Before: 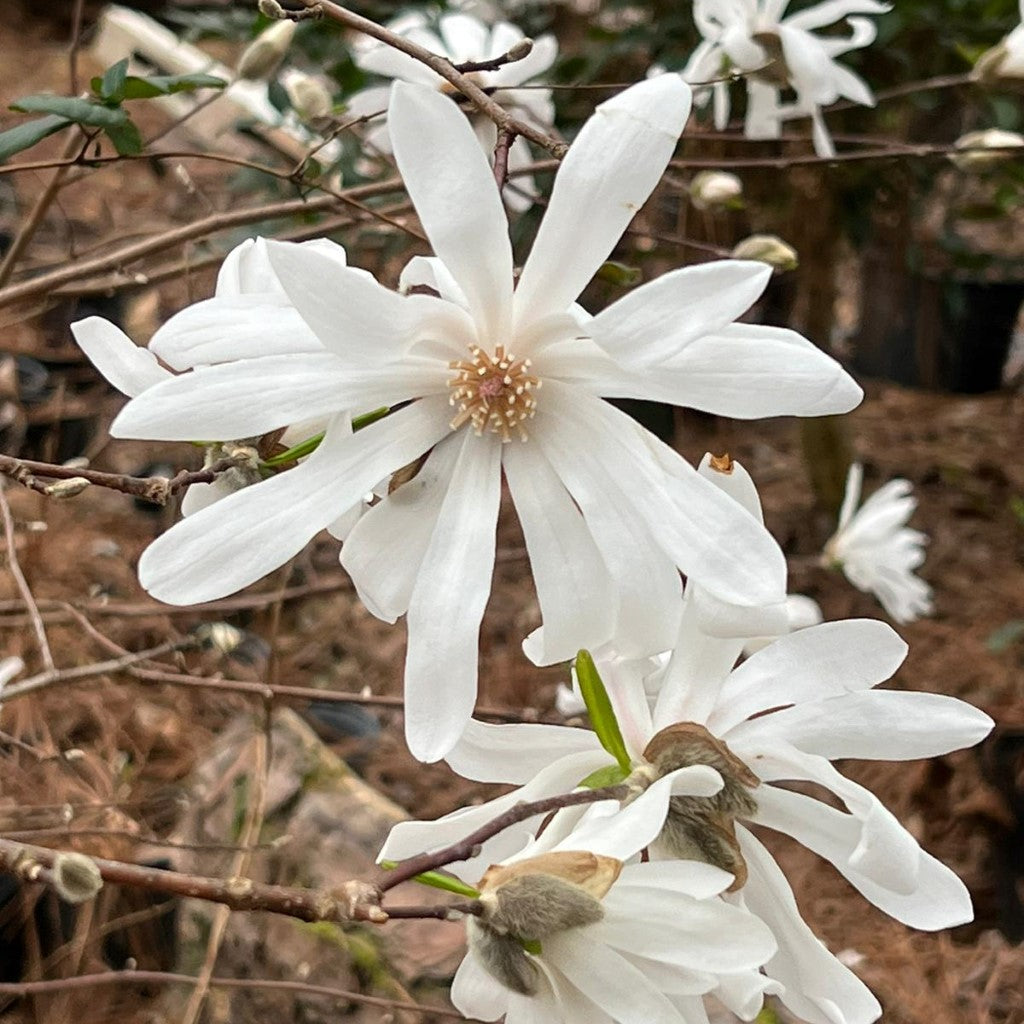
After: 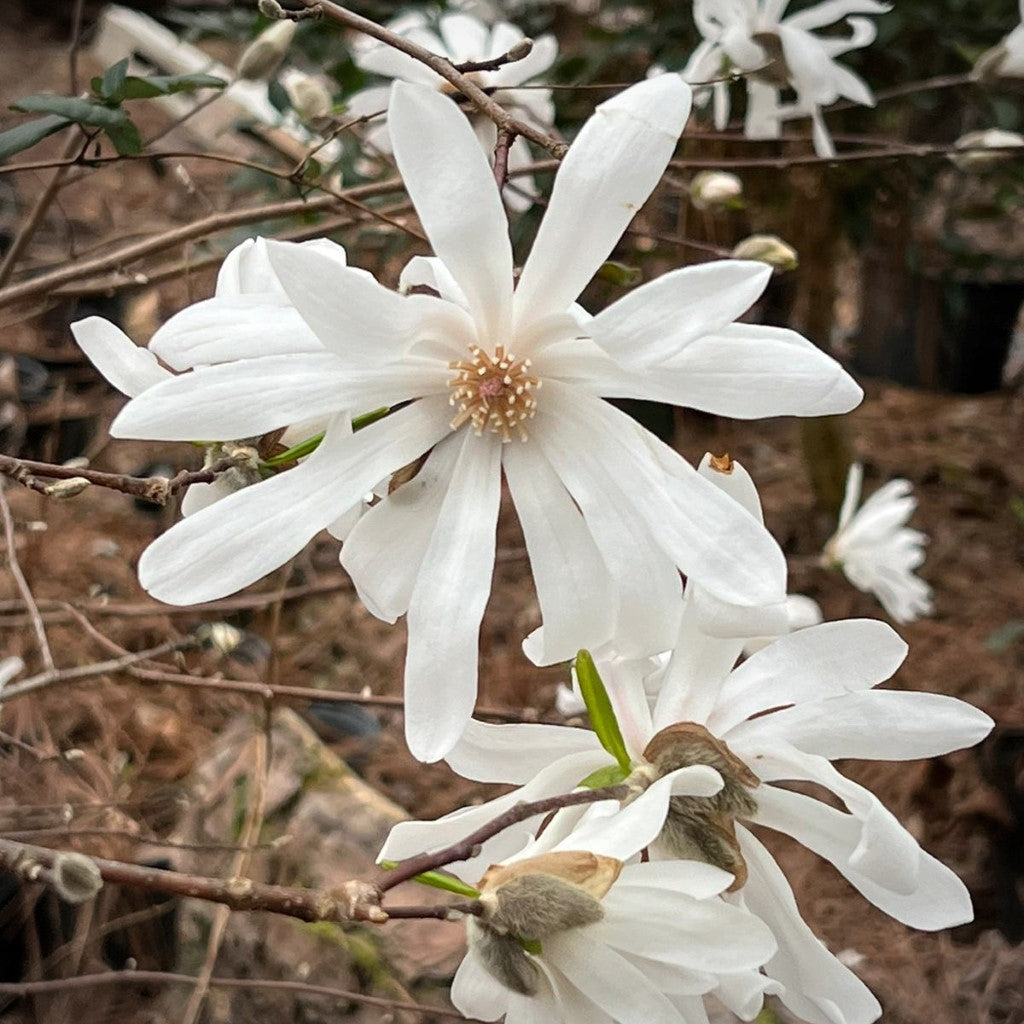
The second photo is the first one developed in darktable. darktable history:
vignetting: fall-off radius 70%, automatic ratio true
tone equalizer: -8 EV 0.06 EV, smoothing diameter 25%, edges refinement/feathering 10, preserve details guided filter
